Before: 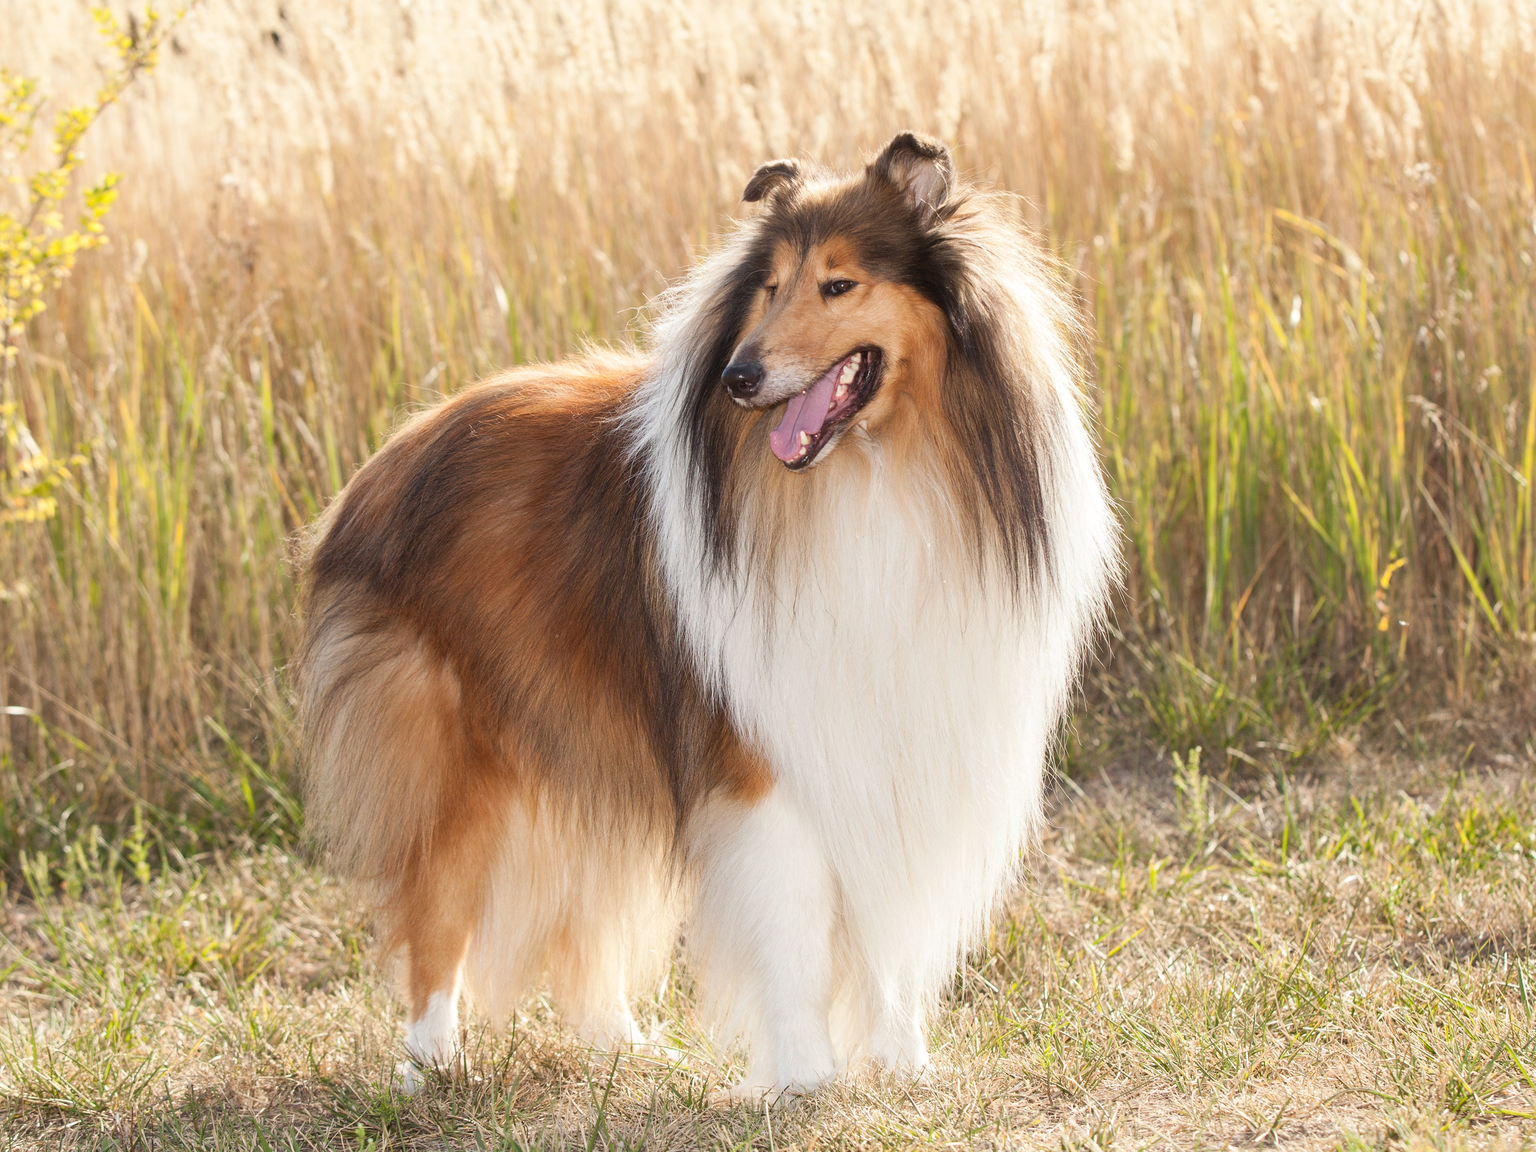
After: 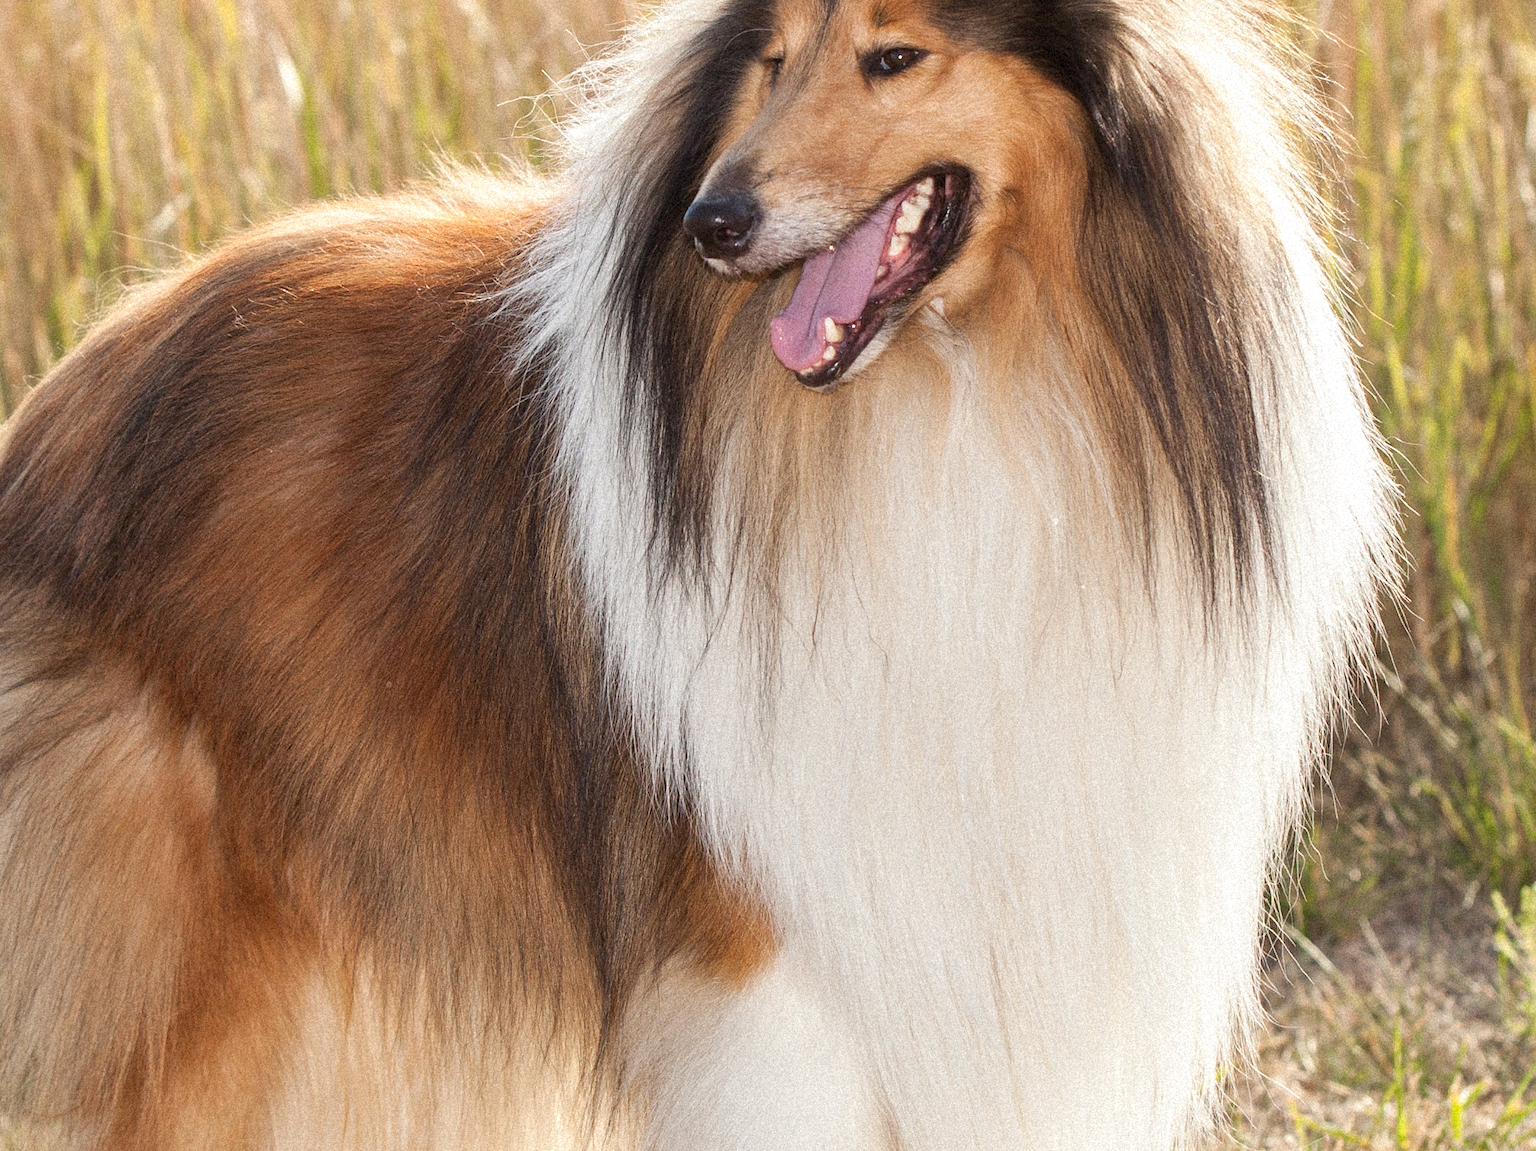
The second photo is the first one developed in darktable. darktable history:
crop and rotate: left 22.13%, top 22.054%, right 22.026%, bottom 22.102%
local contrast: mode bilateral grid, contrast 20, coarseness 50, detail 120%, midtone range 0.2
grain: coarseness 9.38 ISO, strength 34.99%, mid-tones bias 0%
